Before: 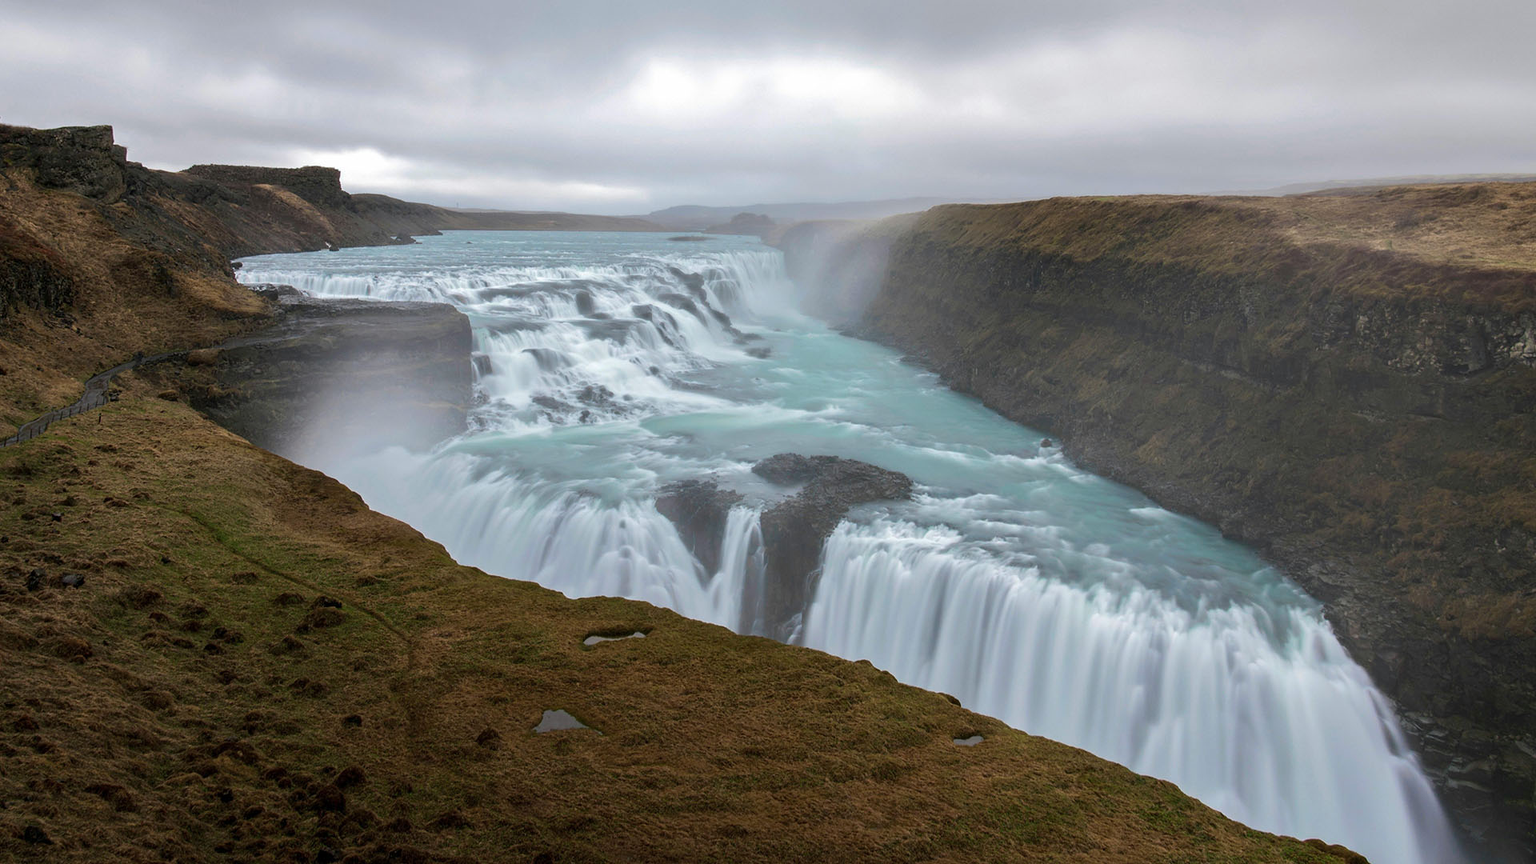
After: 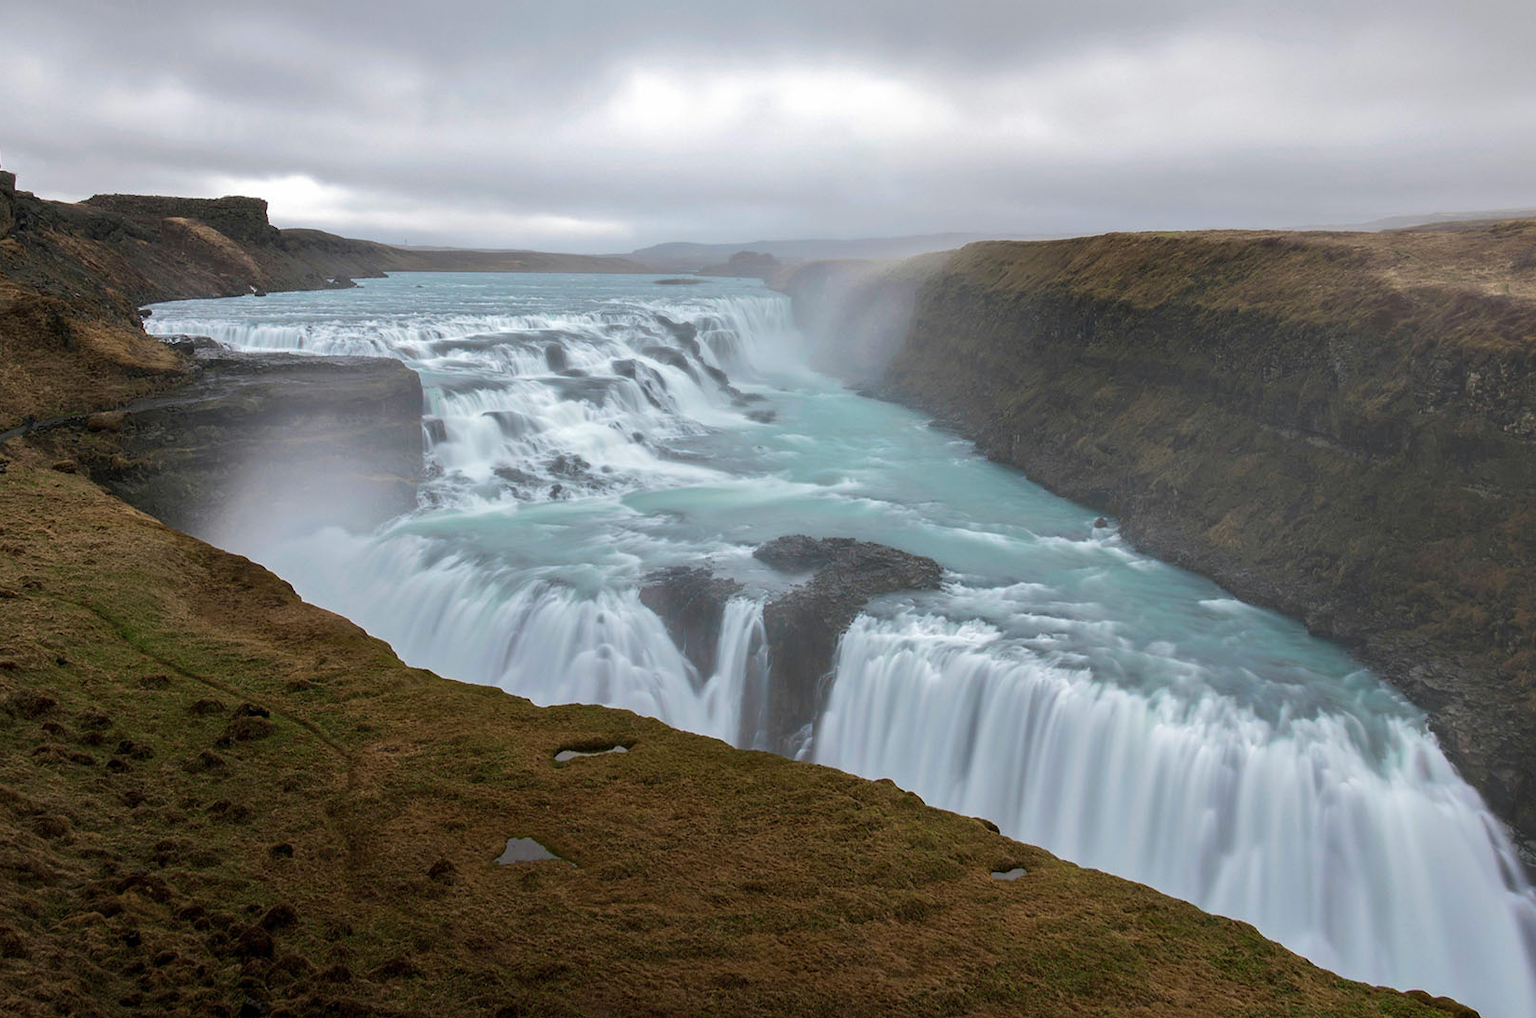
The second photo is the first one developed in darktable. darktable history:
crop: left 7.416%, right 7.81%
